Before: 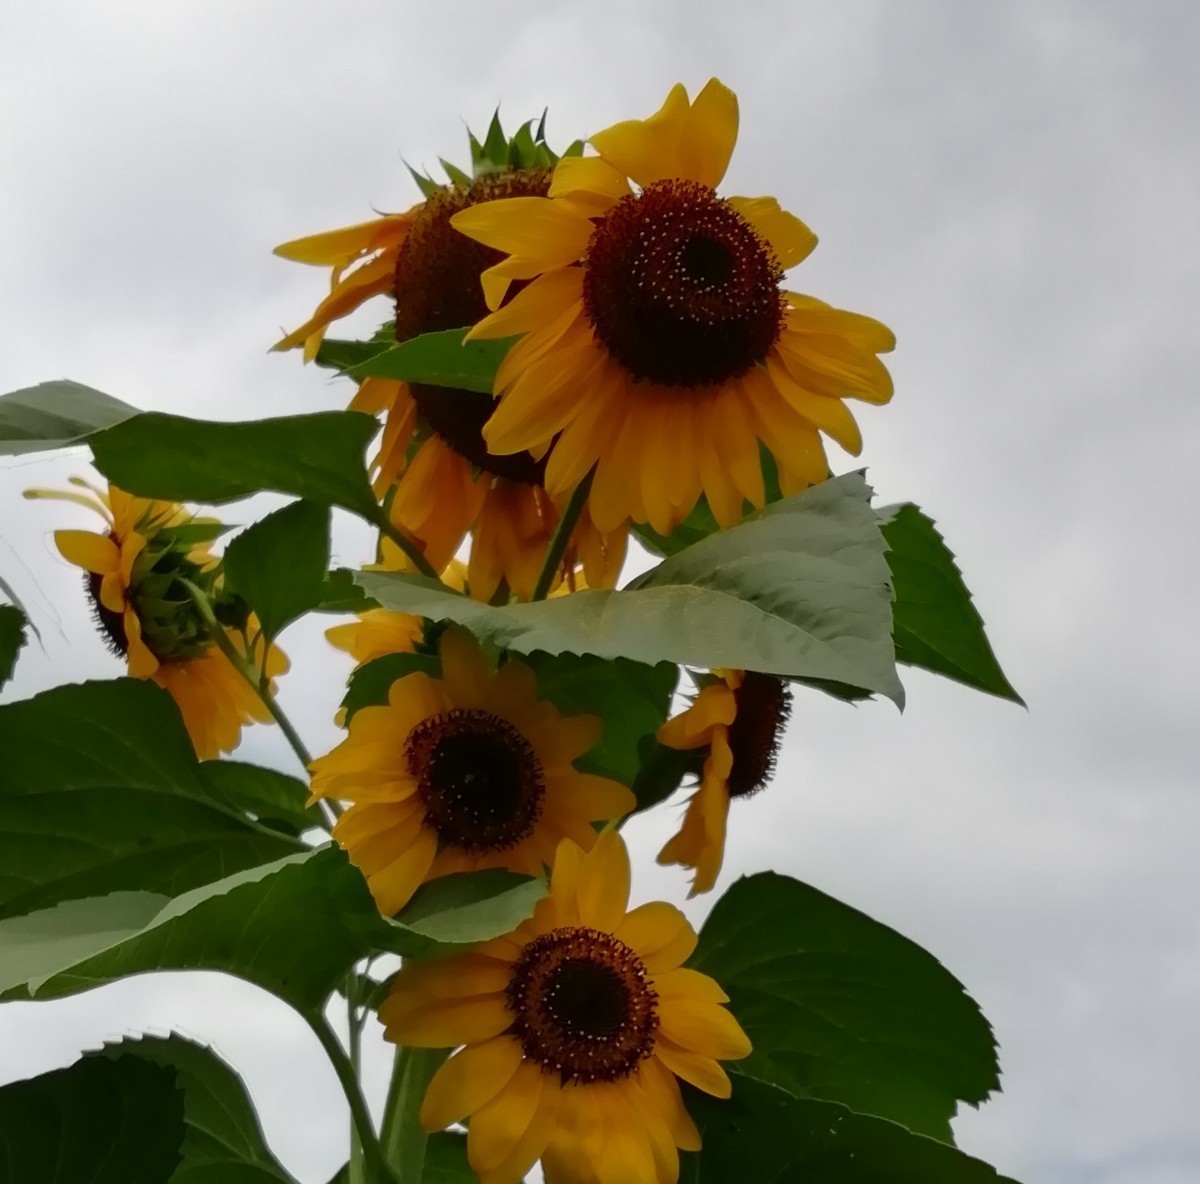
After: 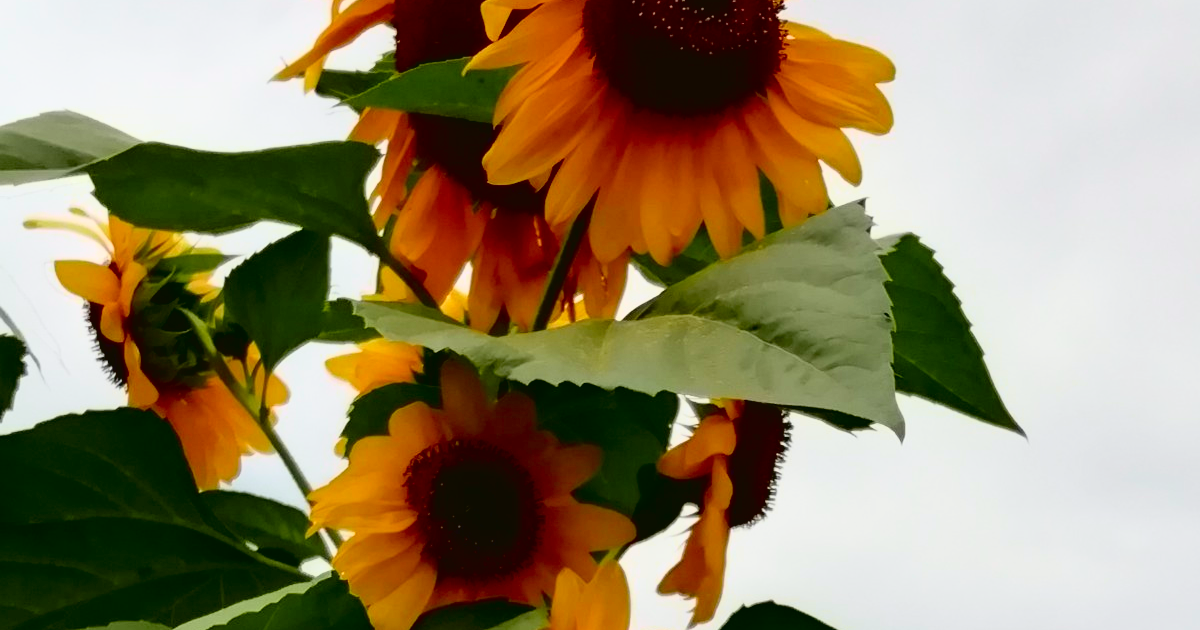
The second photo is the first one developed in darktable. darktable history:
crop and rotate: top 22.874%, bottom 23.843%
tone curve: curves: ch0 [(0.003, 0.032) (0.037, 0.037) (0.142, 0.117) (0.279, 0.311) (0.405, 0.49) (0.526, 0.651) (0.722, 0.857) (0.875, 0.946) (1, 0.98)]; ch1 [(0, 0) (0.305, 0.325) (0.453, 0.437) (0.482, 0.473) (0.501, 0.498) (0.515, 0.523) (0.559, 0.591) (0.6, 0.659) (0.656, 0.71) (1, 1)]; ch2 [(0, 0) (0.323, 0.277) (0.424, 0.396) (0.479, 0.484) (0.499, 0.502) (0.515, 0.537) (0.564, 0.595) (0.644, 0.703) (0.742, 0.803) (1, 1)], color space Lab, independent channels, preserve colors none
exposure: black level correction 0.009, exposure 0.115 EV, compensate highlight preservation false
